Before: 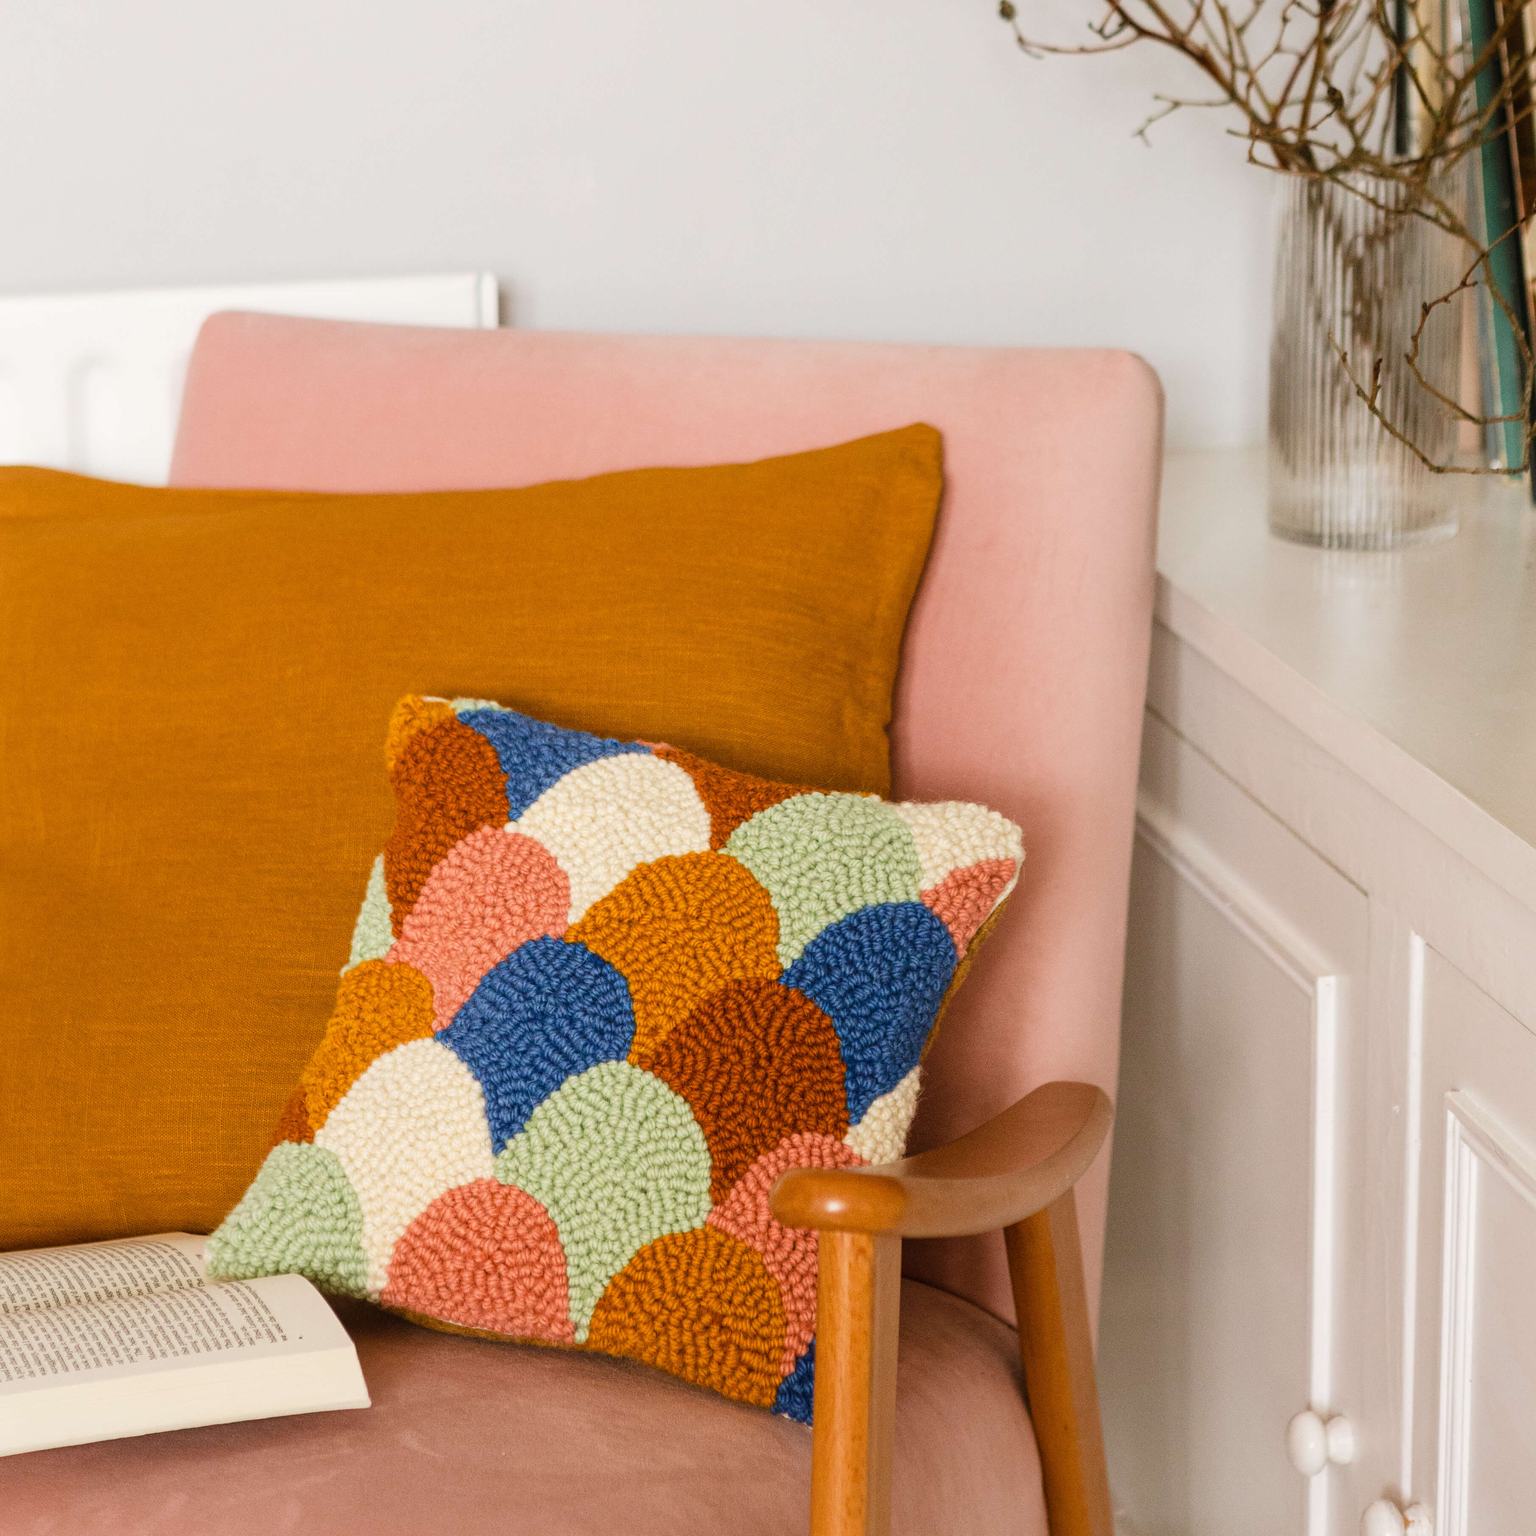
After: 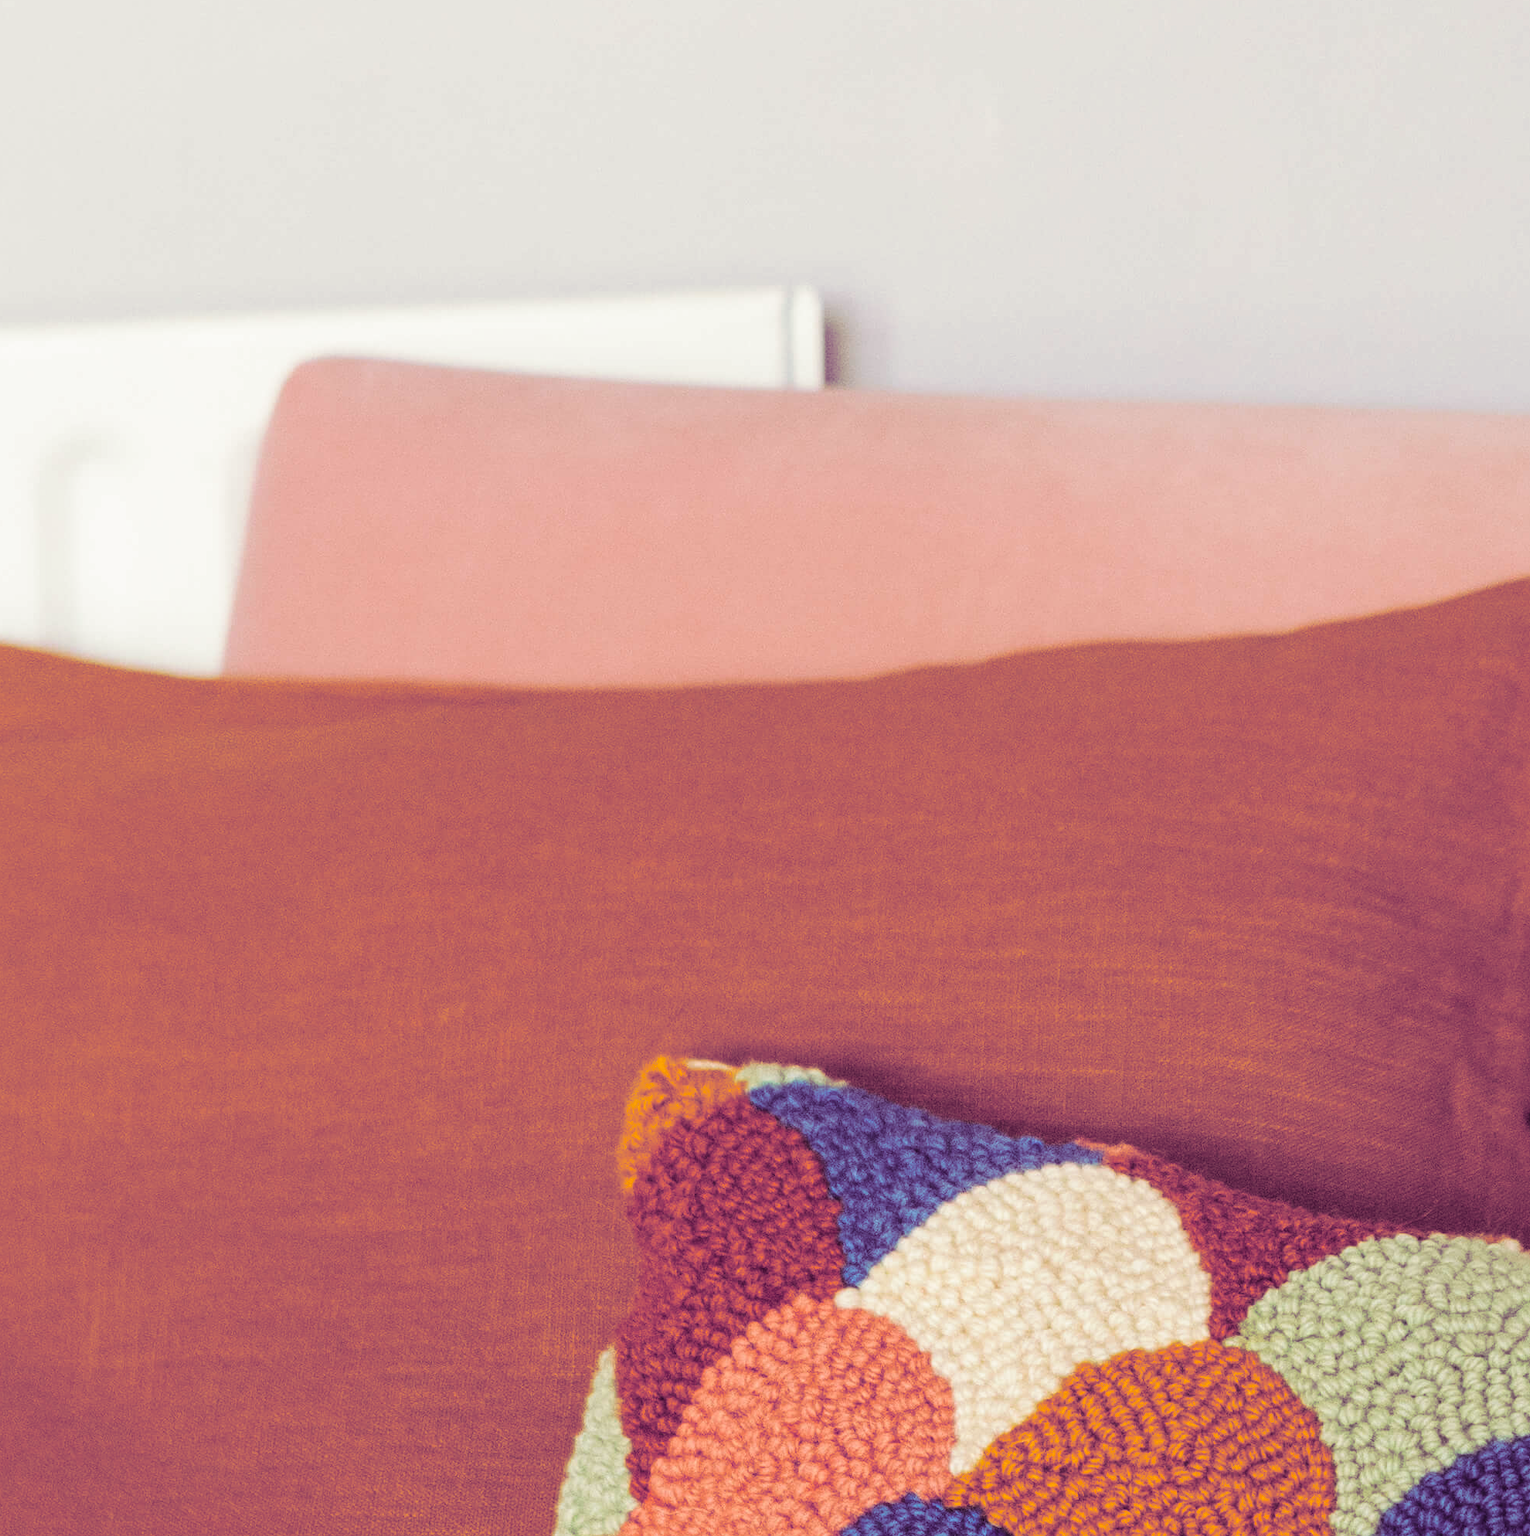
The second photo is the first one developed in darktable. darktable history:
split-toning: shadows › hue 277.2°, shadows › saturation 0.74
white balance: red 1.004, blue 1.024
crop and rotate: left 3.047%, top 7.509%, right 42.236%, bottom 37.598%
